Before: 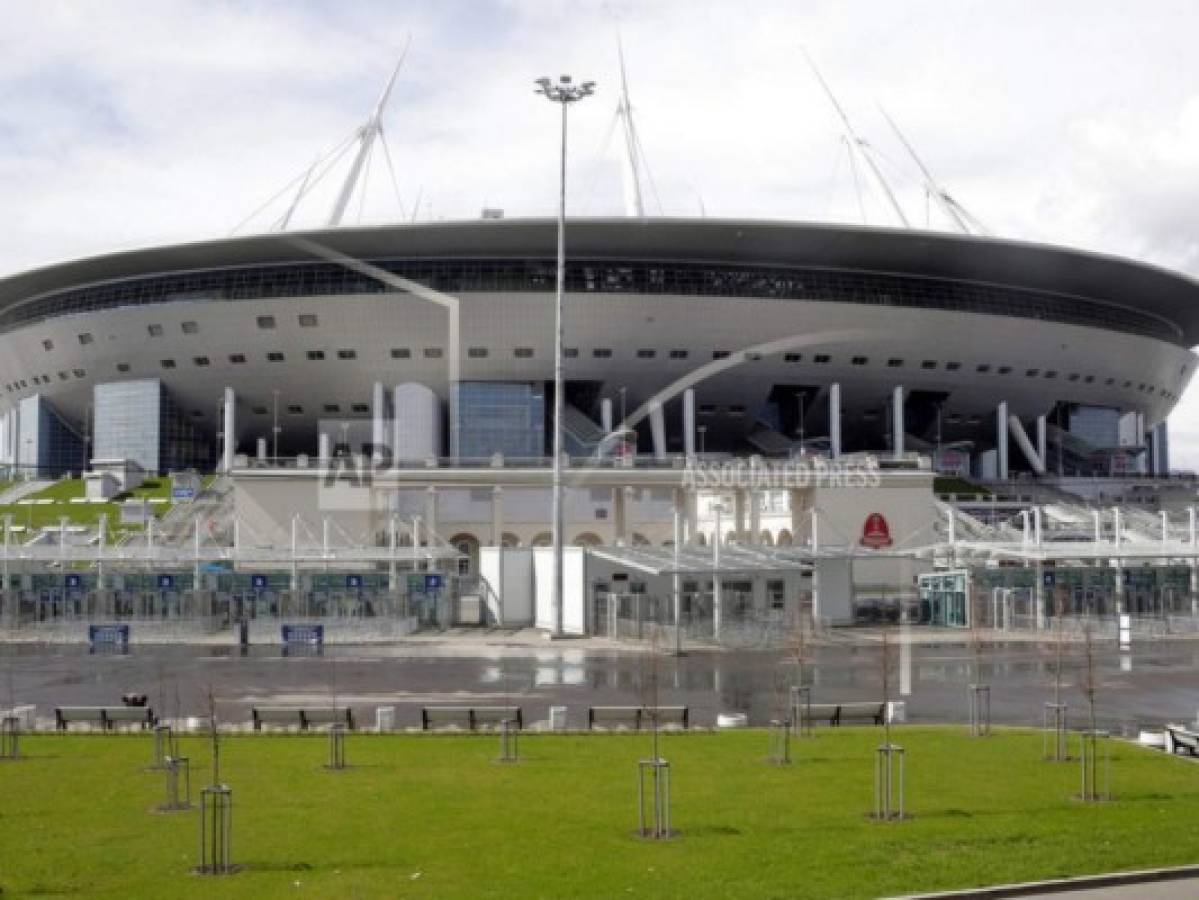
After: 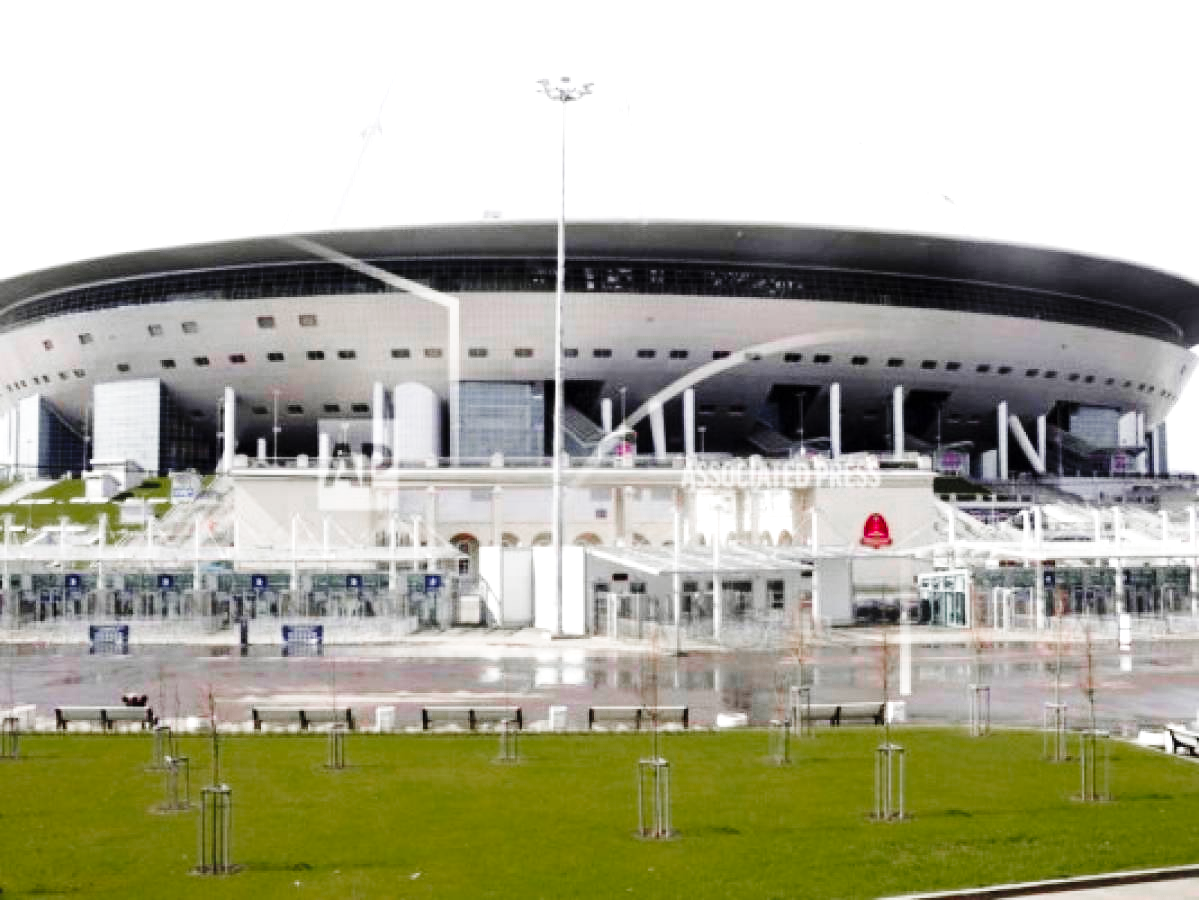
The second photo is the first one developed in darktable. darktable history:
tone curve: curves: ch0 [(0, 0) (0.08, 0.06) (0.17, 0.14) (0.5, 0.5) (0.83, 0.86) (0.92, 0.94) (1, 1)], preserve colors none
color zones: curves: ch0 [(0, 0.48) (0.209, 0.398) (0.305, 0.332) (0.429, 0.493) (0.571, 0.5) (0.714, 0.5) (0.857, 0.5) (1, 0.48)]; ch1 [(0, 0.736) (0.143, 0.625) (0.225, 0.371) (0.429, 0.256) (0.571, 0.241) (0.714, 0.213) (0.857, 0.48) (1, 0.736)]; ch2 [(0, 0.448) (0.143, 0.498) (0.286, 0.5) (0.429, 0.5) (0.571, 0.5) (0.714, 0.5) (0.857, 0.5) (1, 0.448)]
base curve: curves: ch0 [(0, 0) (0.036, 0.025) (0.121, 0.166) (0.206, 0.329) (0.605, 0.79) (1, 1)], preserve colors none
exposure: exposure 0.781 EV, compensate highlight preservation false
